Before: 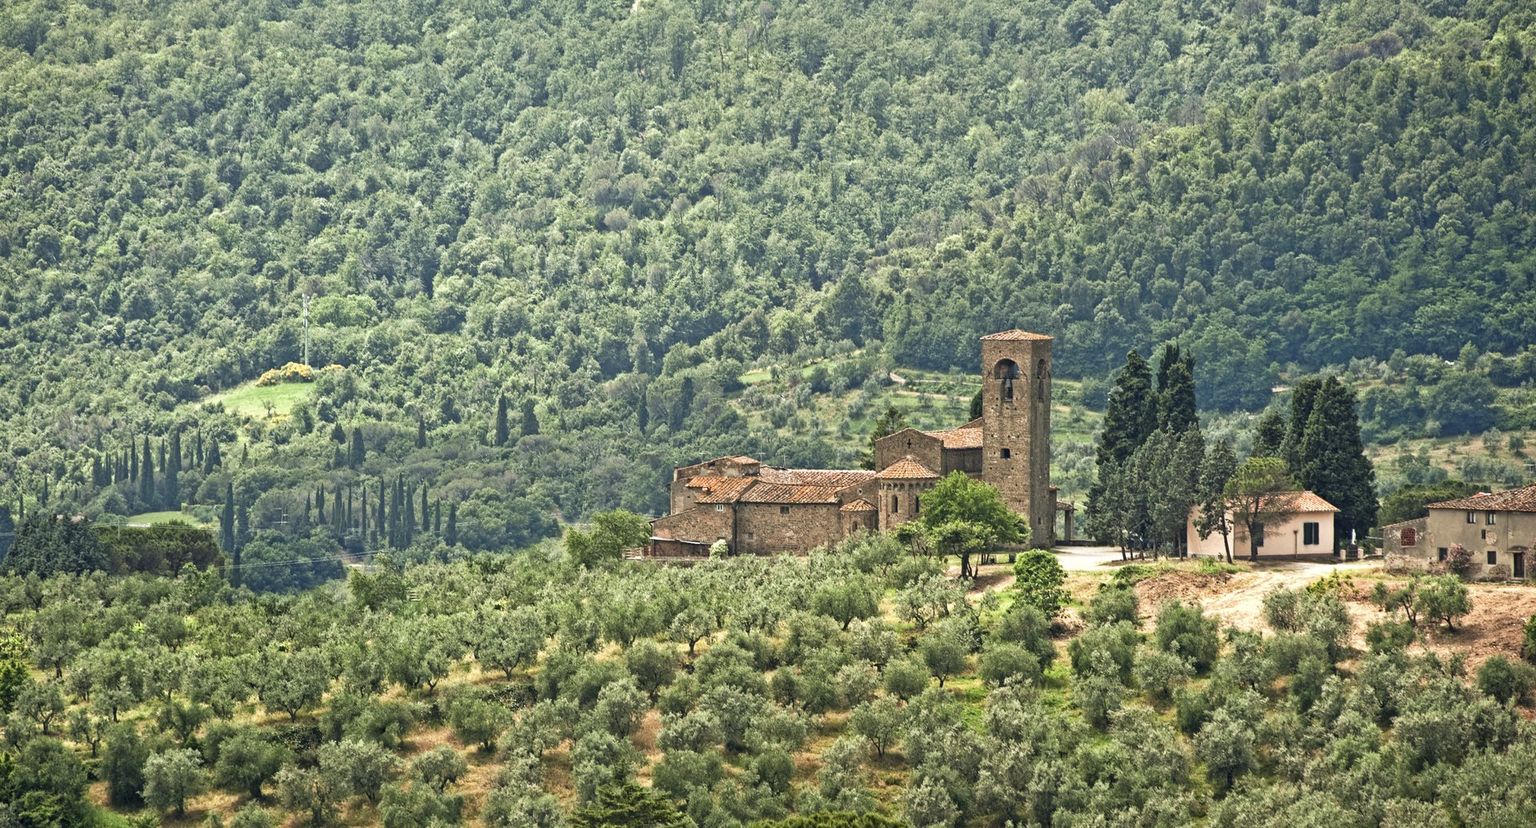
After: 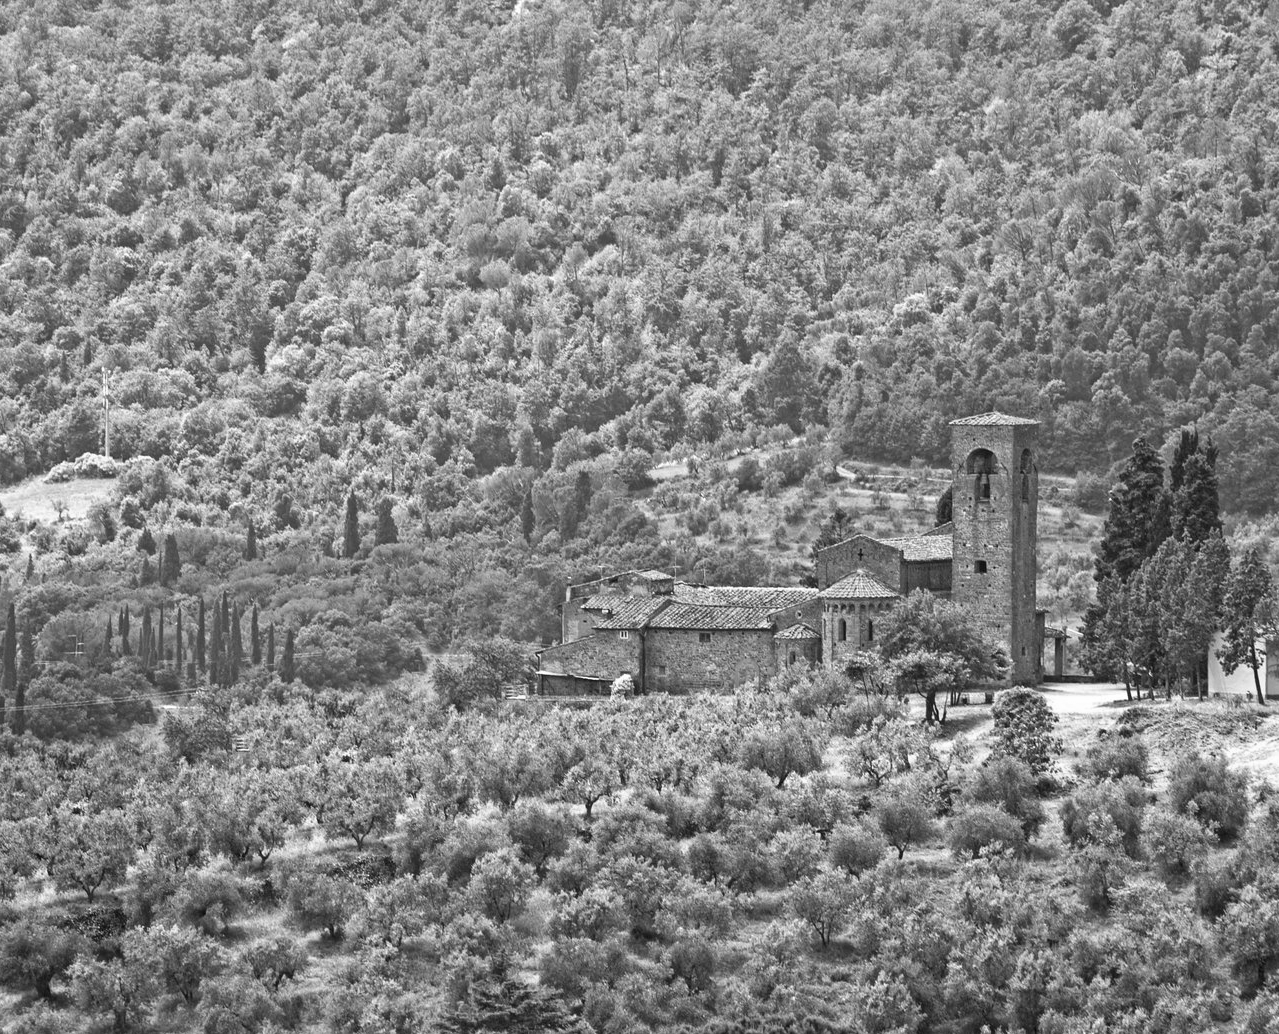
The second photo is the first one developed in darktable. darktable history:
crop and rotate: left 14.385%, right 18.948%
monochrome: on, module defaults
exposure: black level correction 0, compensate exposure bias true, compensate highlight preservation false
